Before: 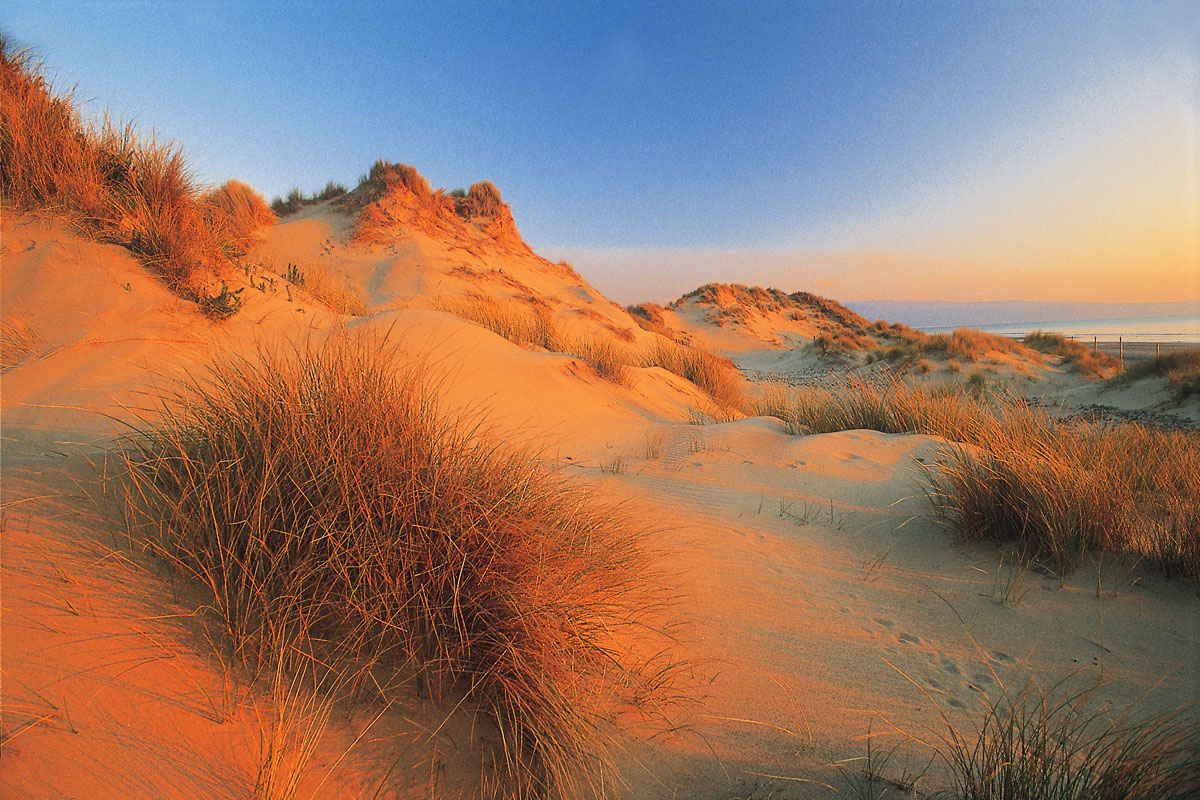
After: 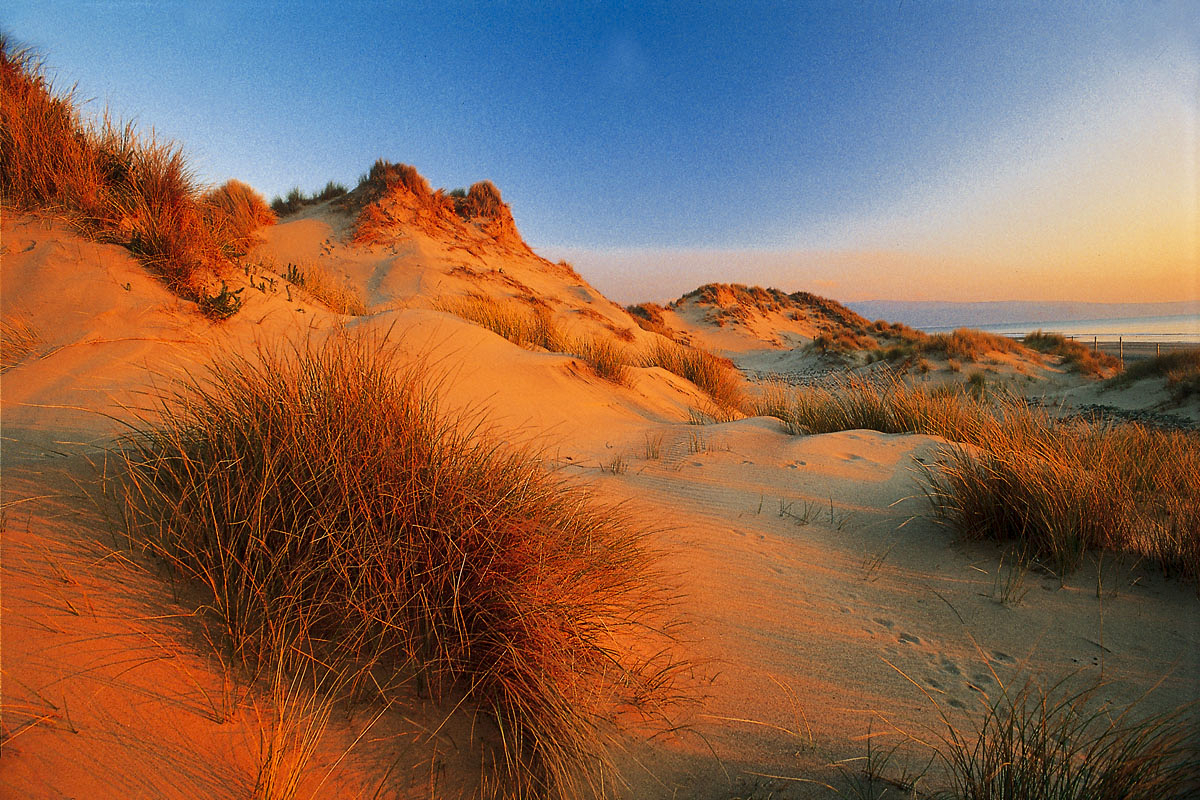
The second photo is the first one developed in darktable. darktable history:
contrast brightness saturation: contrast 0.07, brightness -0.13, saturation 0.06
local contrast: mode bilateral grid, contrast 20, coarseness 50, detail 130%, midtone range 0.2
